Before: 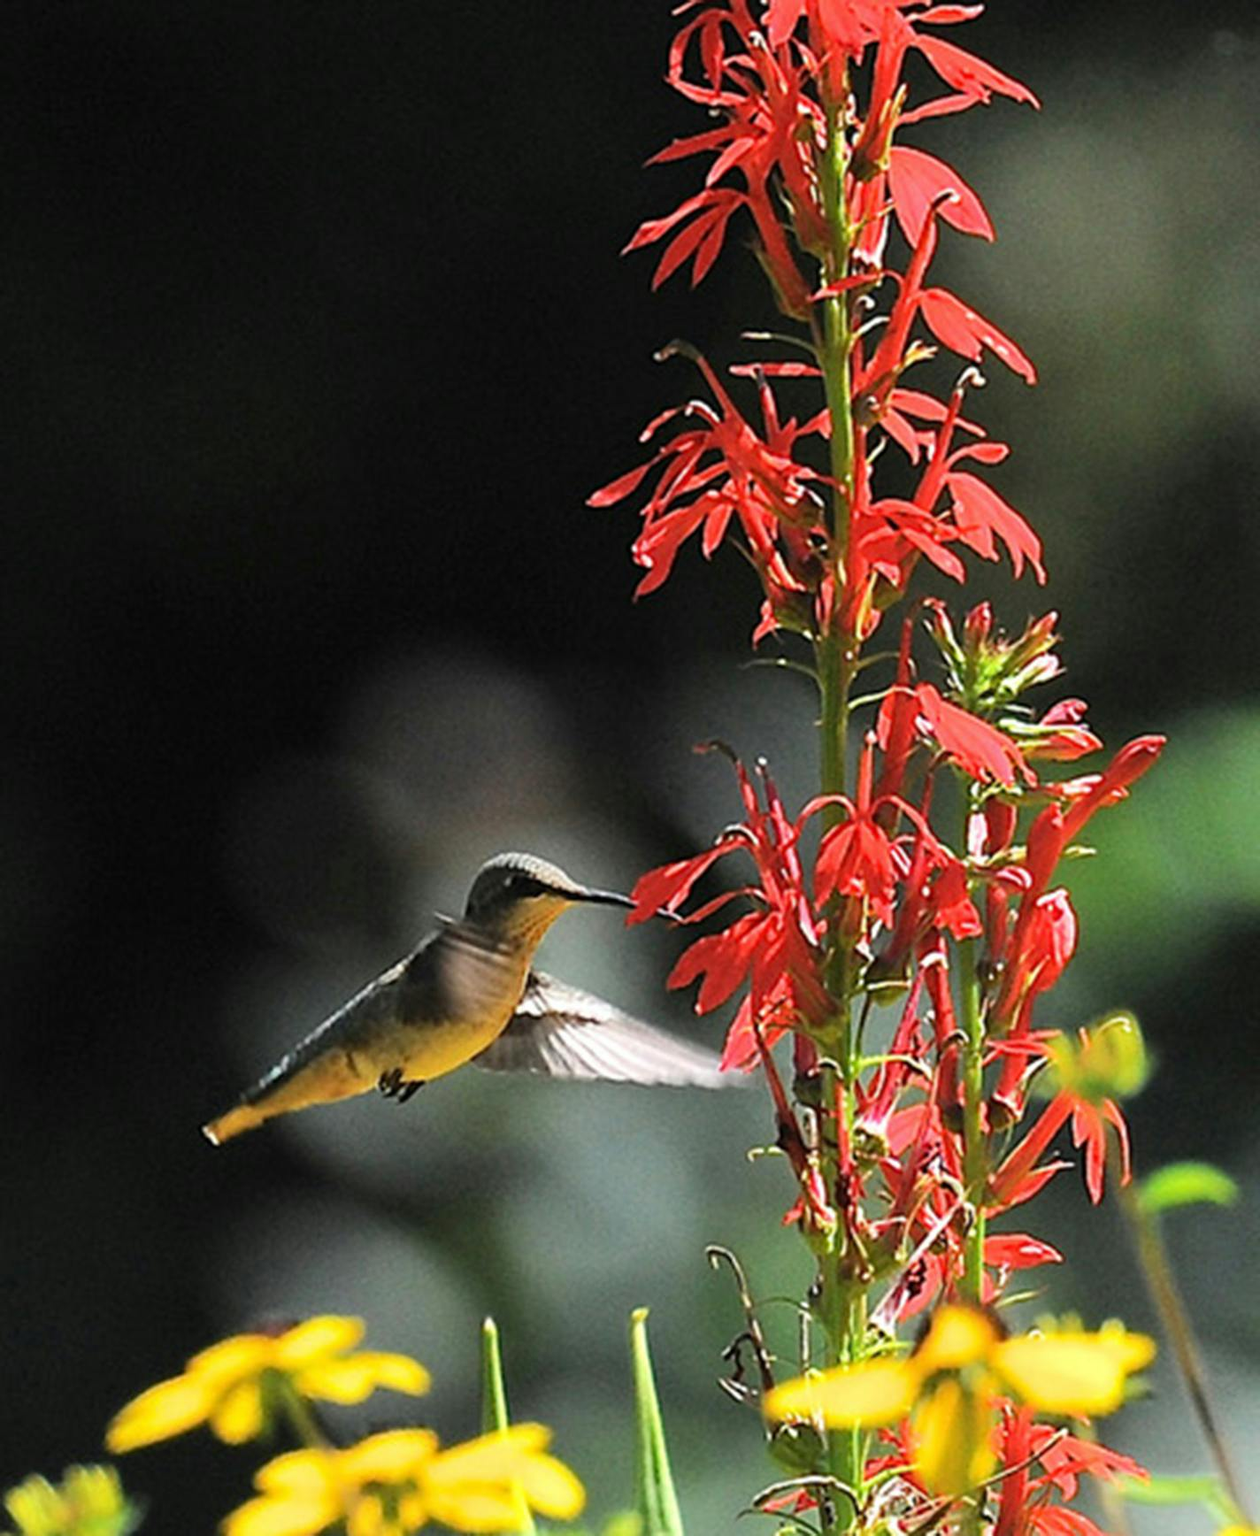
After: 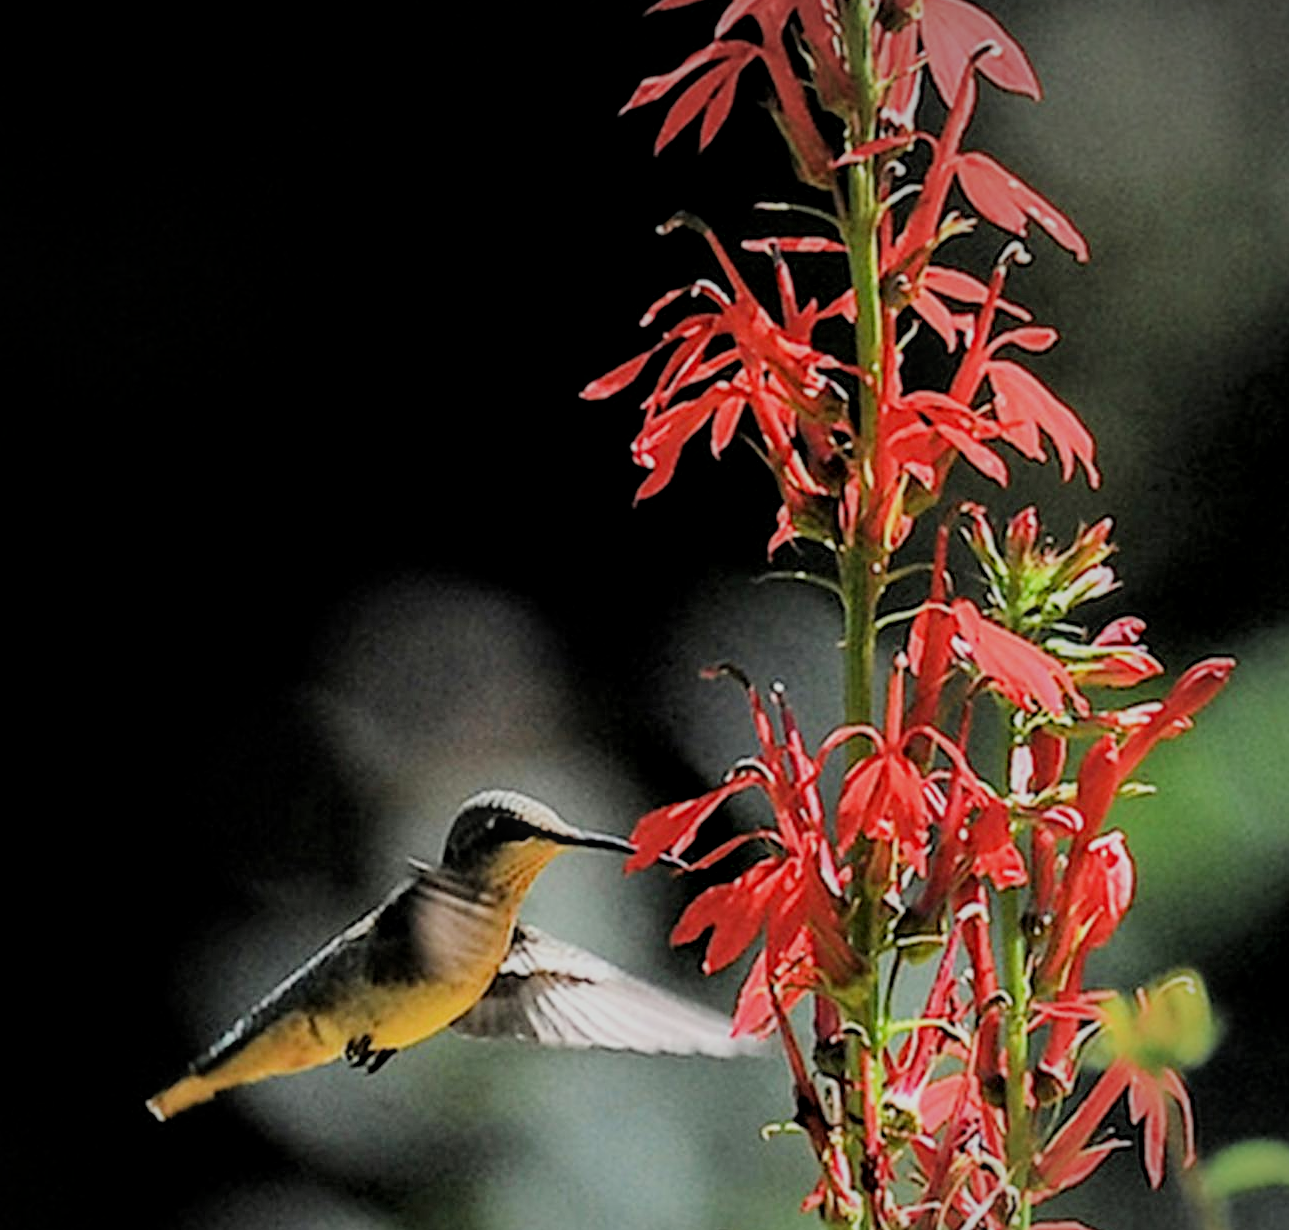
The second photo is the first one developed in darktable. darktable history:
sharpen: radius 1.011
crop: left 5.852%, top 9.988%, right 3.621%, bottom 19.109%
tone equalizer: on, module defaults
filmic rgb: black relative exposure -6.11 EV, white relative exposure 6.98 EV, hardness 2.24
vignetting: fall-off radius 69.43%, center (-0.034, 0.149), automatic ratio true
local contrast: on, module defaults
exposure: exposure 0.202 EV, compensate highlight preservation false
